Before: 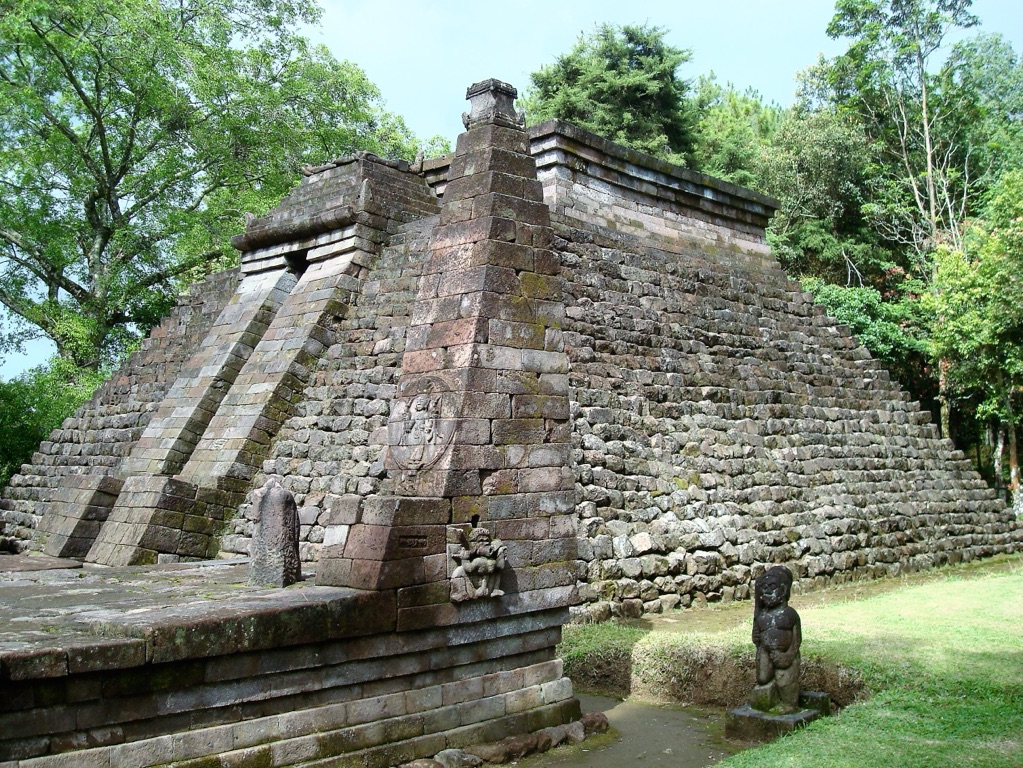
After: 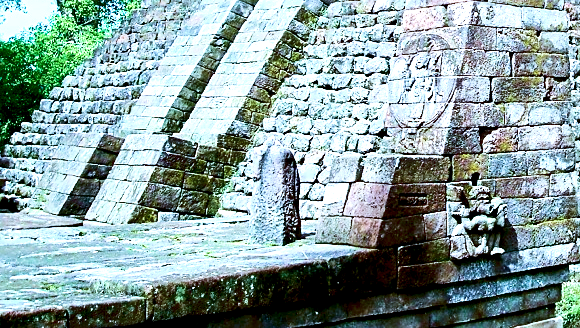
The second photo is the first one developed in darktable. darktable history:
velvia: strength 56.3%
contrast brightness saturation: contrast 0.297
color calibration: x 0.383, y 0.372, temperature 3883.88 K
sharpen: on, module defaults
crop: top 44.541%, right 43.272%, bottom 12.731%
exposure: black level correction 0.011, exposure 1.083 EV, compensate highlight preservation false
